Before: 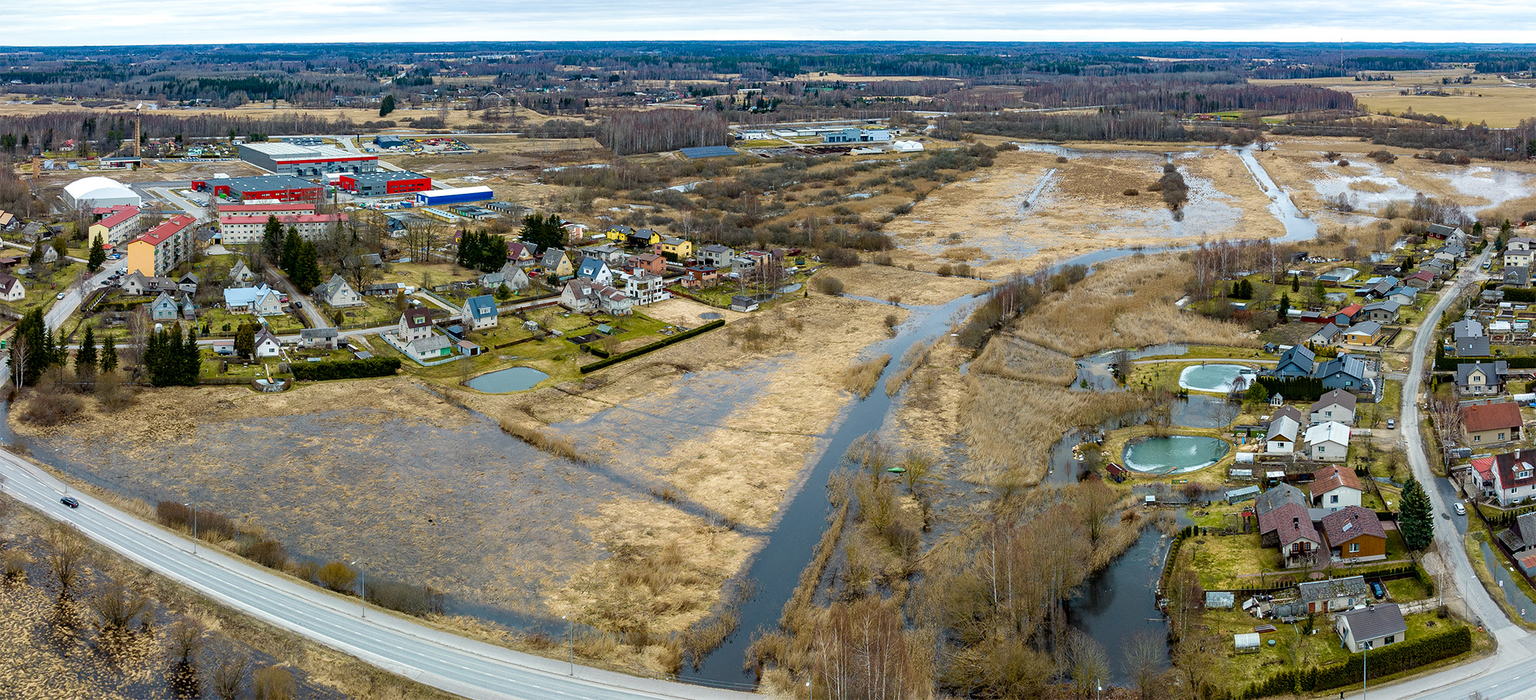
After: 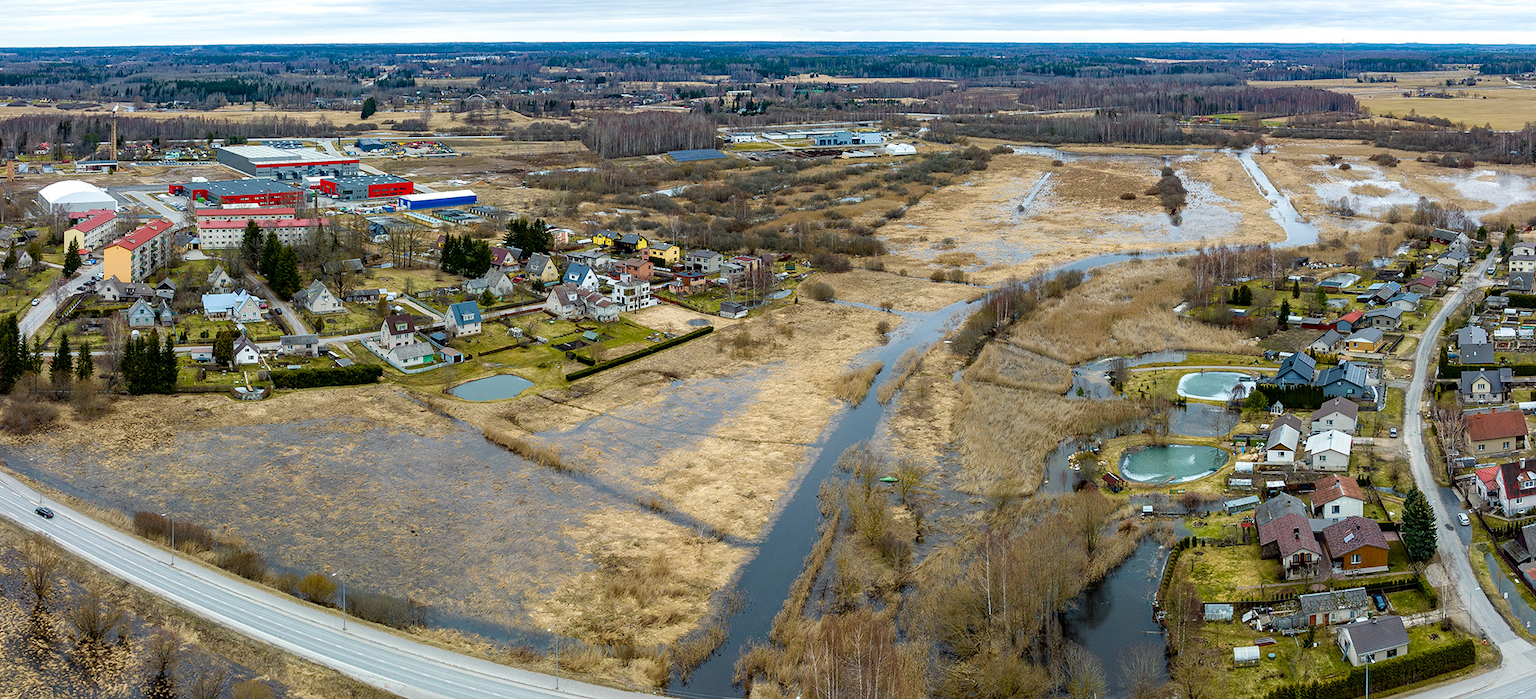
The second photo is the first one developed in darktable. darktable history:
rotate and perspective: automatic cropping original format, crop left 0, crop top 0
crop: left 1.743%, right 0.268%, bottom 2.011%
